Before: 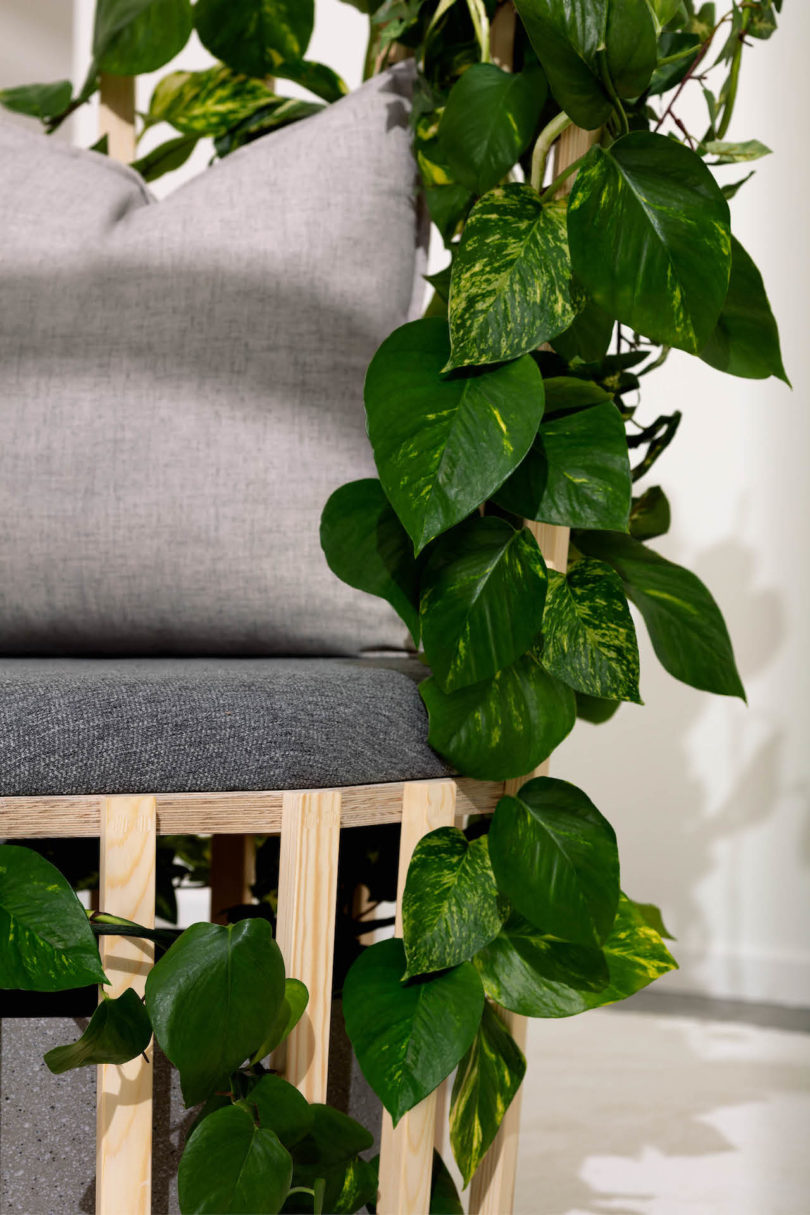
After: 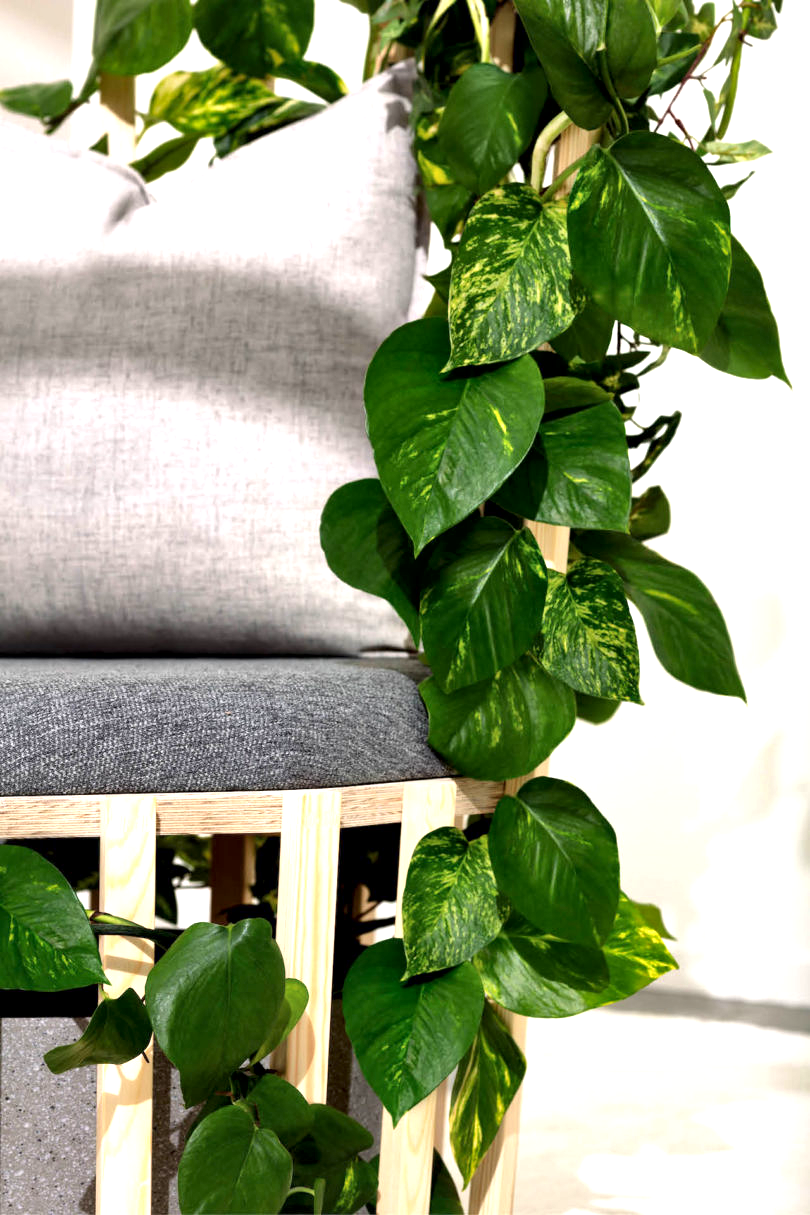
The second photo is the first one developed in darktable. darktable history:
local contrast: mode bilateral grid, contrast 25, coarseness 60, detail 151%, midtone range 0.2
exposure: black level correction 0, exposure 1 EV, compensate exposure bias true, compensate highlight preservation false
